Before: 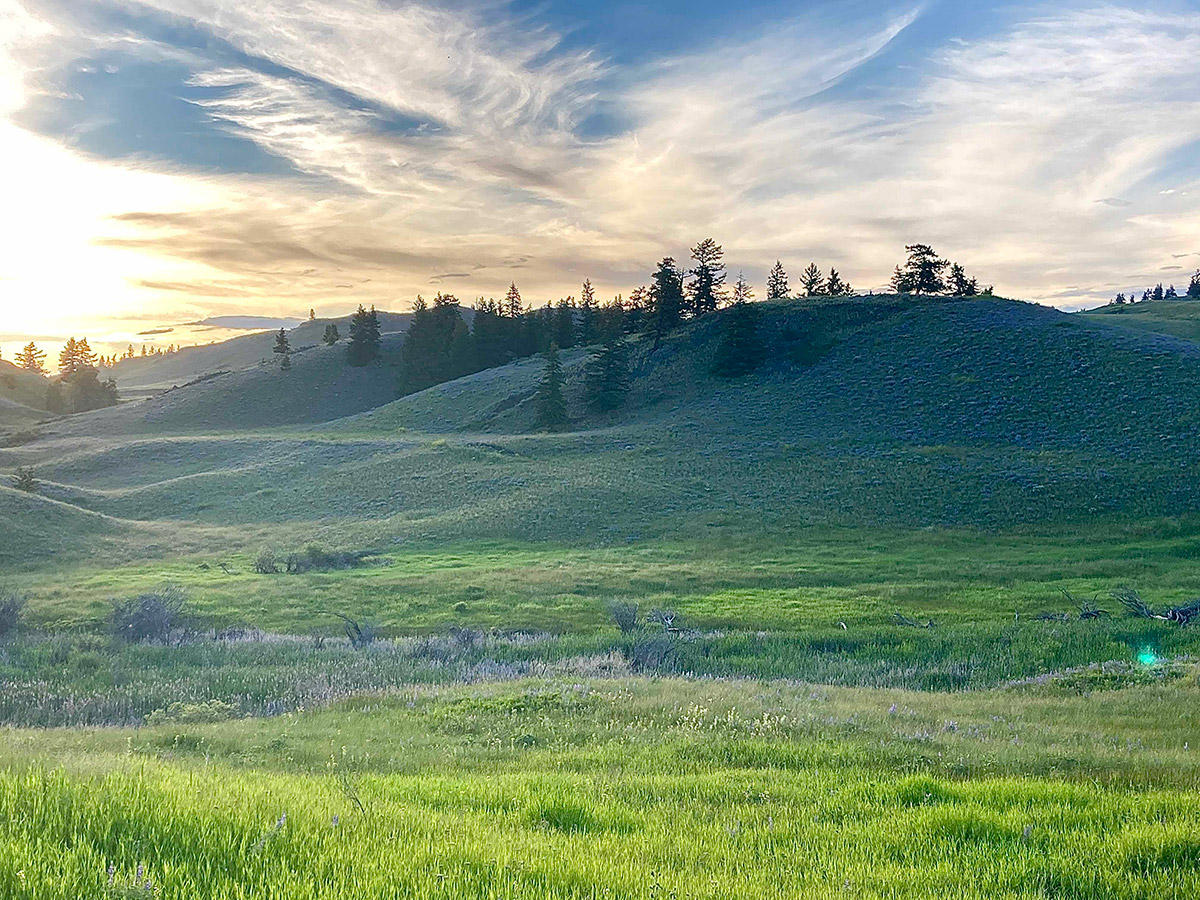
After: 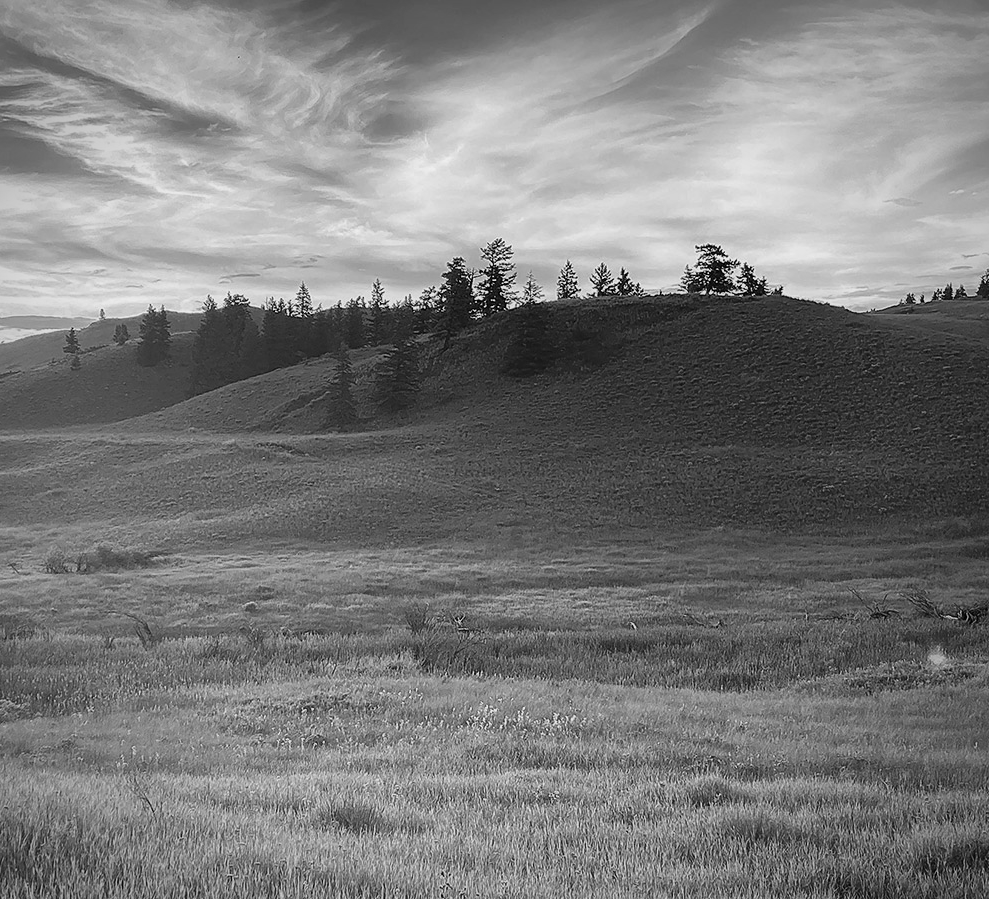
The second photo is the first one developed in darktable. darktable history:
vignetting: automatic ratio true
crop: left 17.582%, bottom 0.031%
monochrome: a 26.22, b 42.67, size 0.8
